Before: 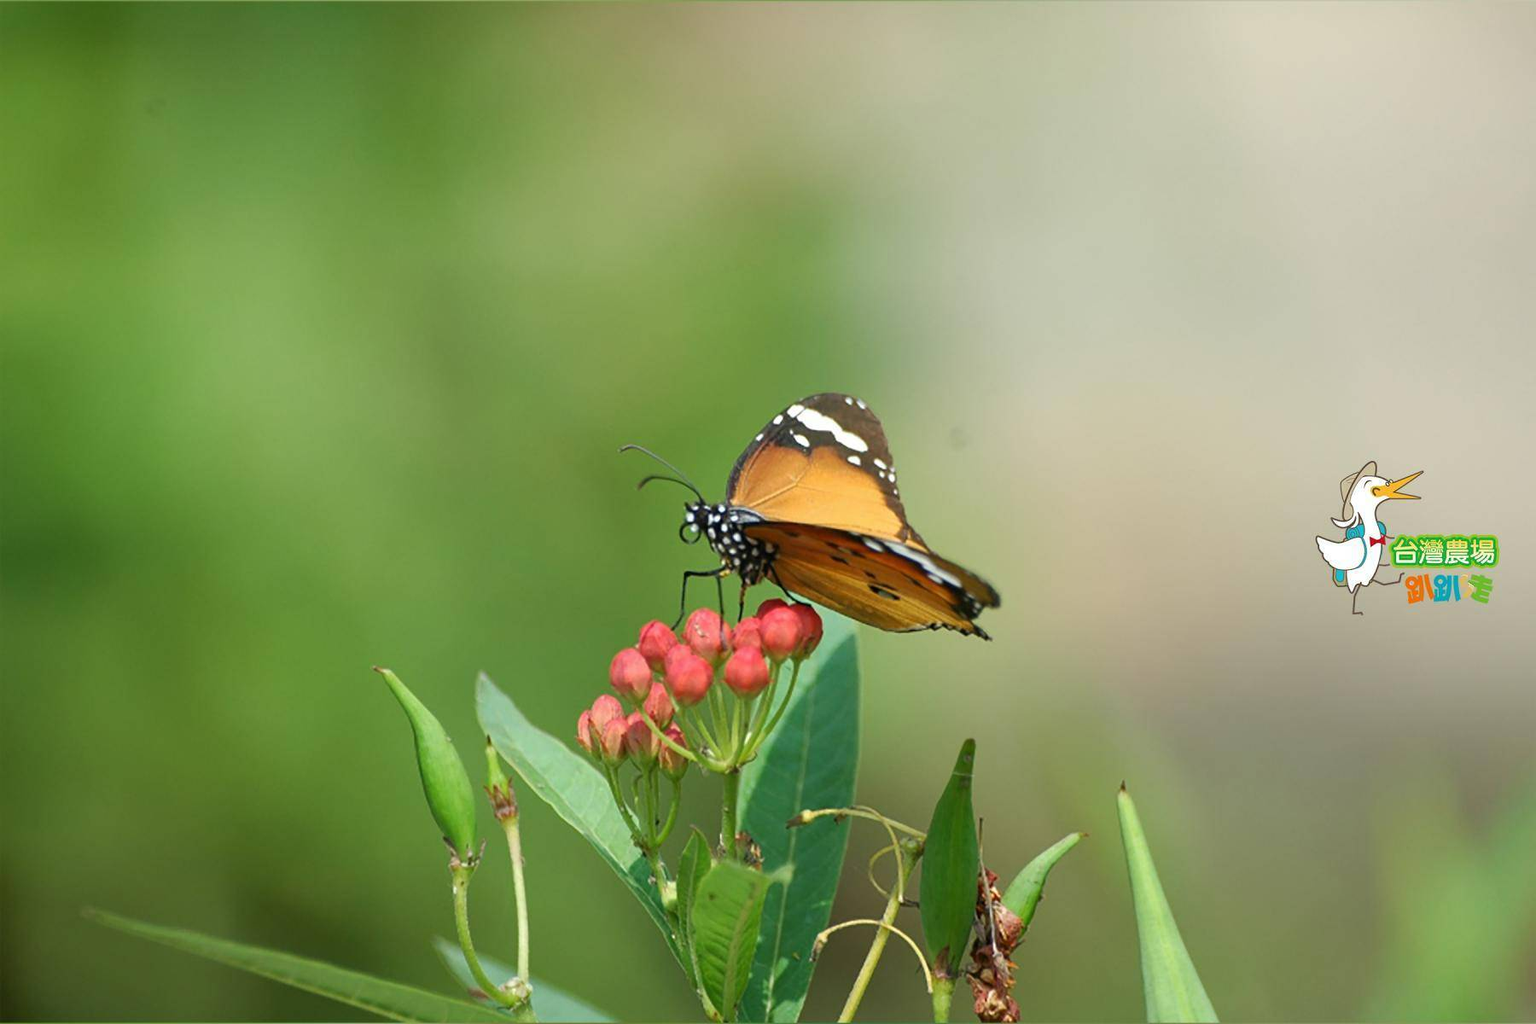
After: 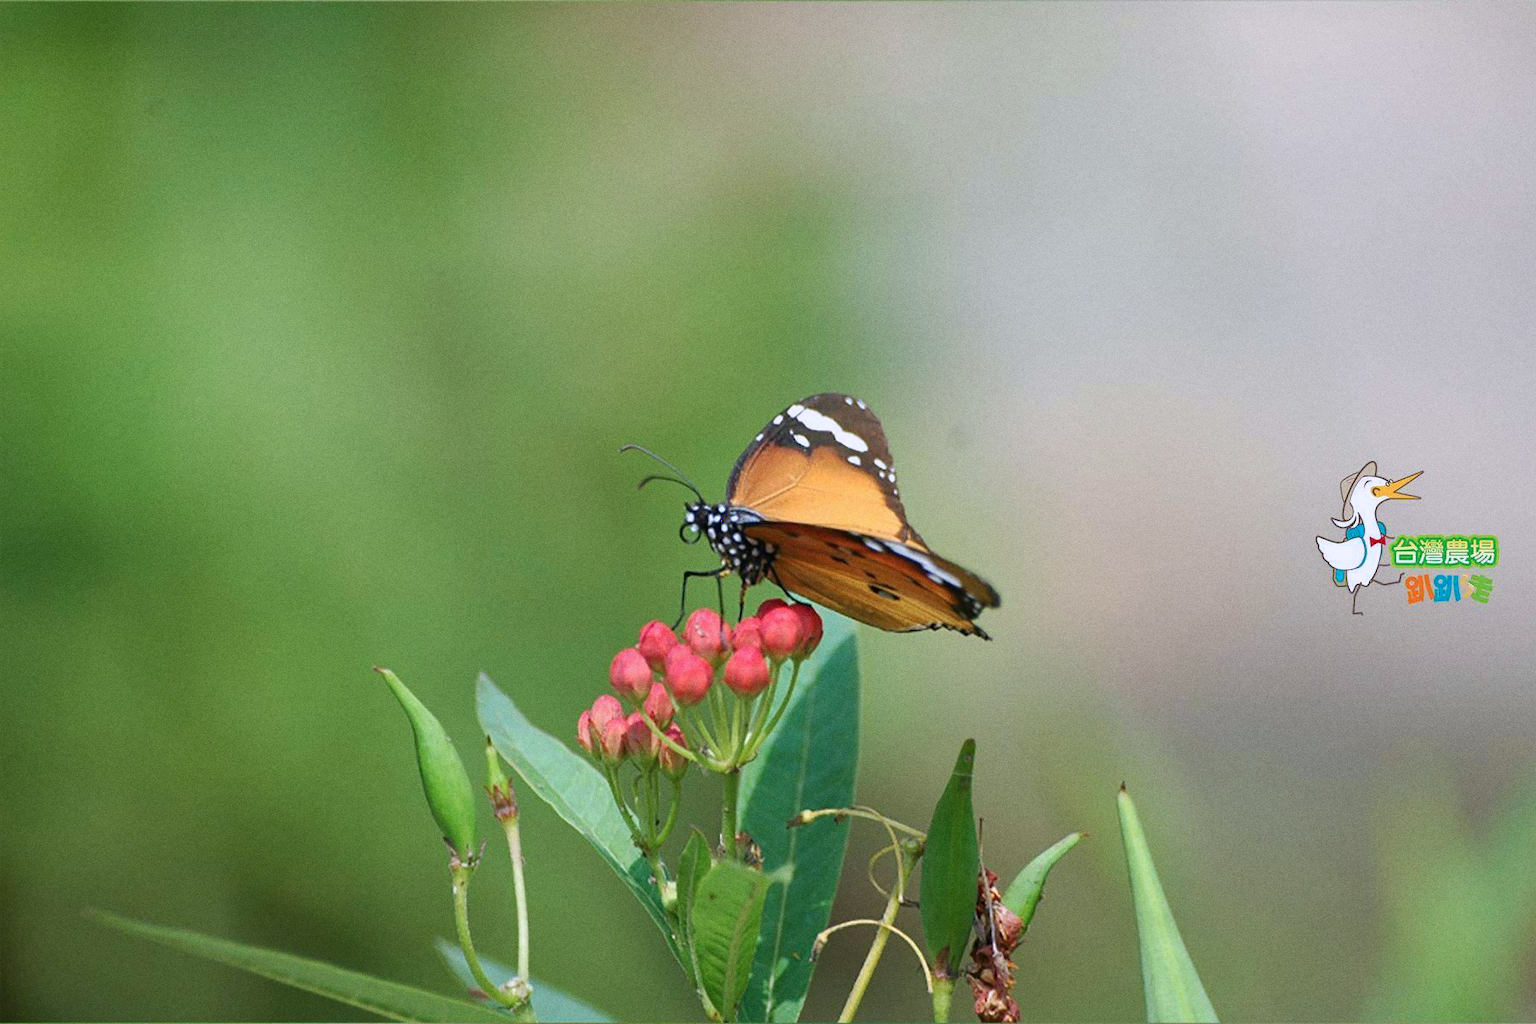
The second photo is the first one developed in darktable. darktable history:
color calibration: output R [0.999, 0.026, -0.11, 0], output G [-0.019, 1.037, -0.099, 0], output B [0.022, -0.023, 0.902, 0], illuminant custom, x 0.367, y 0.392, temperature 4437.75 K, clip negative RGB from gamut false
grain: coarseness 0.09 ISO
